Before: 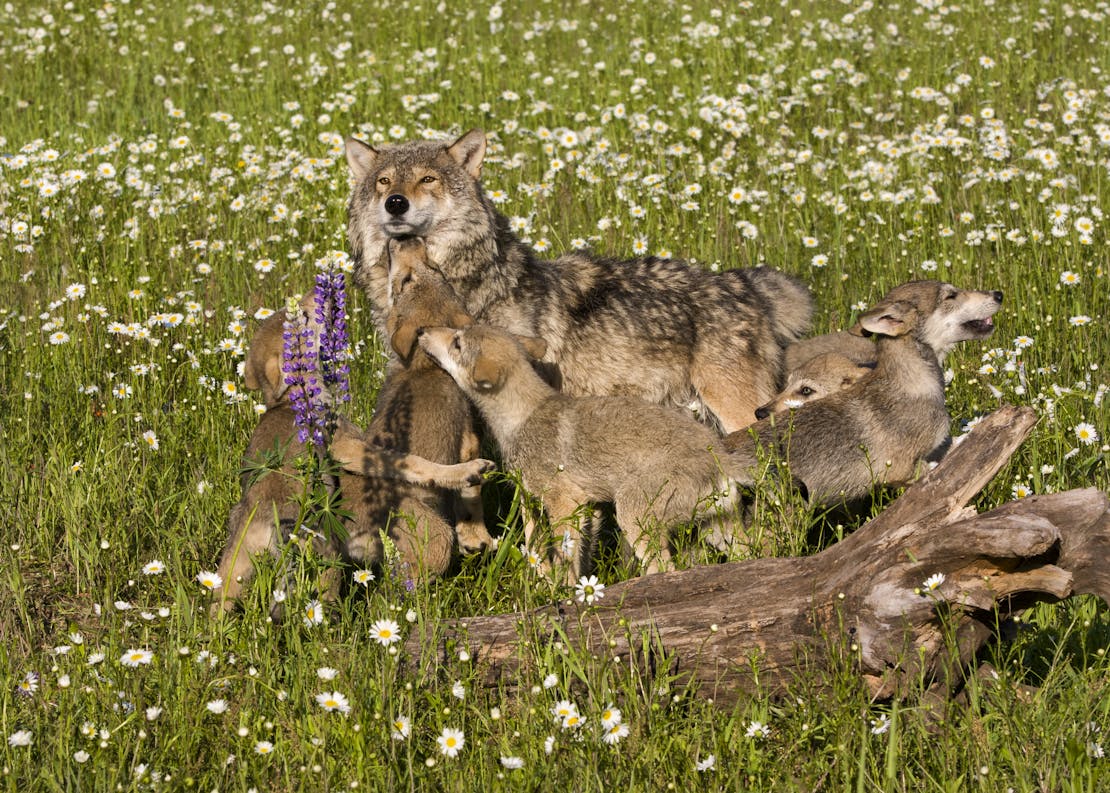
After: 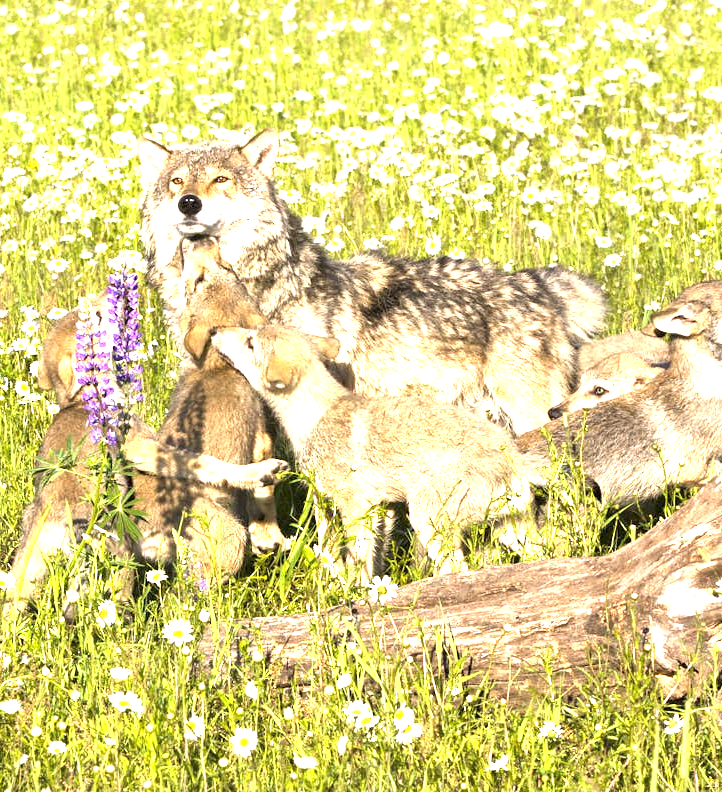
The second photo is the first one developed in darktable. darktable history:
exposure: black level correction 0, exposure 2.101 EV, compensate exposure bias true, compensate highlight preservation false
crop and rotate: left 18.669%, right 16.263%
